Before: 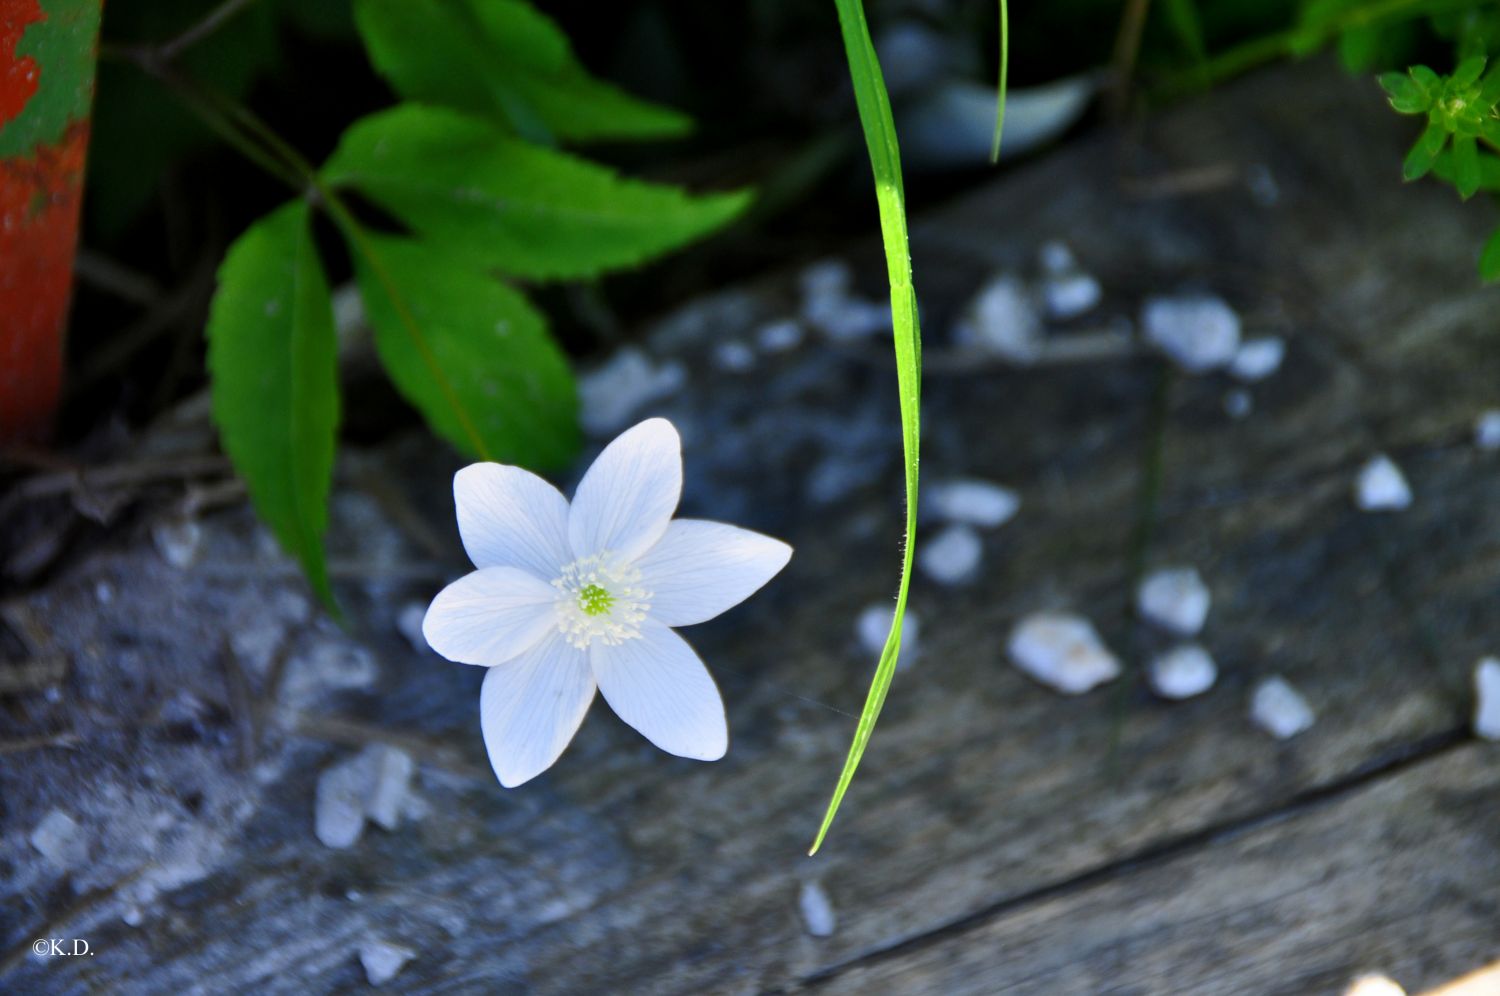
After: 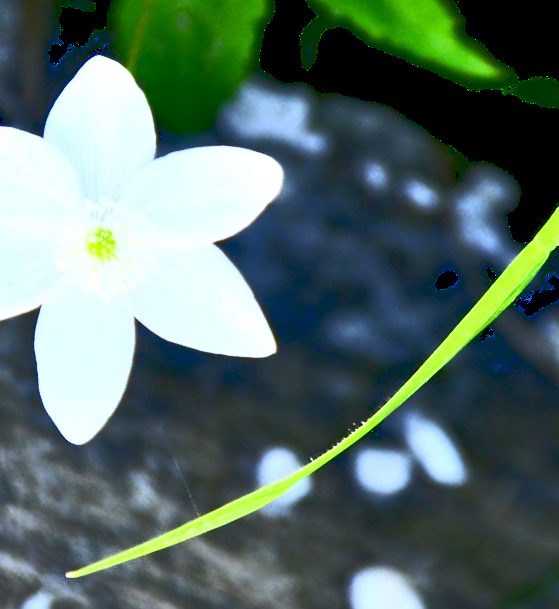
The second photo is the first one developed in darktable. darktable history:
exposure: black level correction 0.009, compensate highlight preservation false
base curve: curves: ch0 [(0, 0.015) (0.085, 0.116) (0.134, 0.298) (0.19, 0.545) (0.296, 0.764) (0.599, 0.982) (1, 1)]
crop and rotate: angle -46.19°, top 16.548%, right 0.884%, bottom 11.742%
local contrast: mode bilateral grid, contrast 19, coarseness 50, detail 120%, midtone range 0.2
